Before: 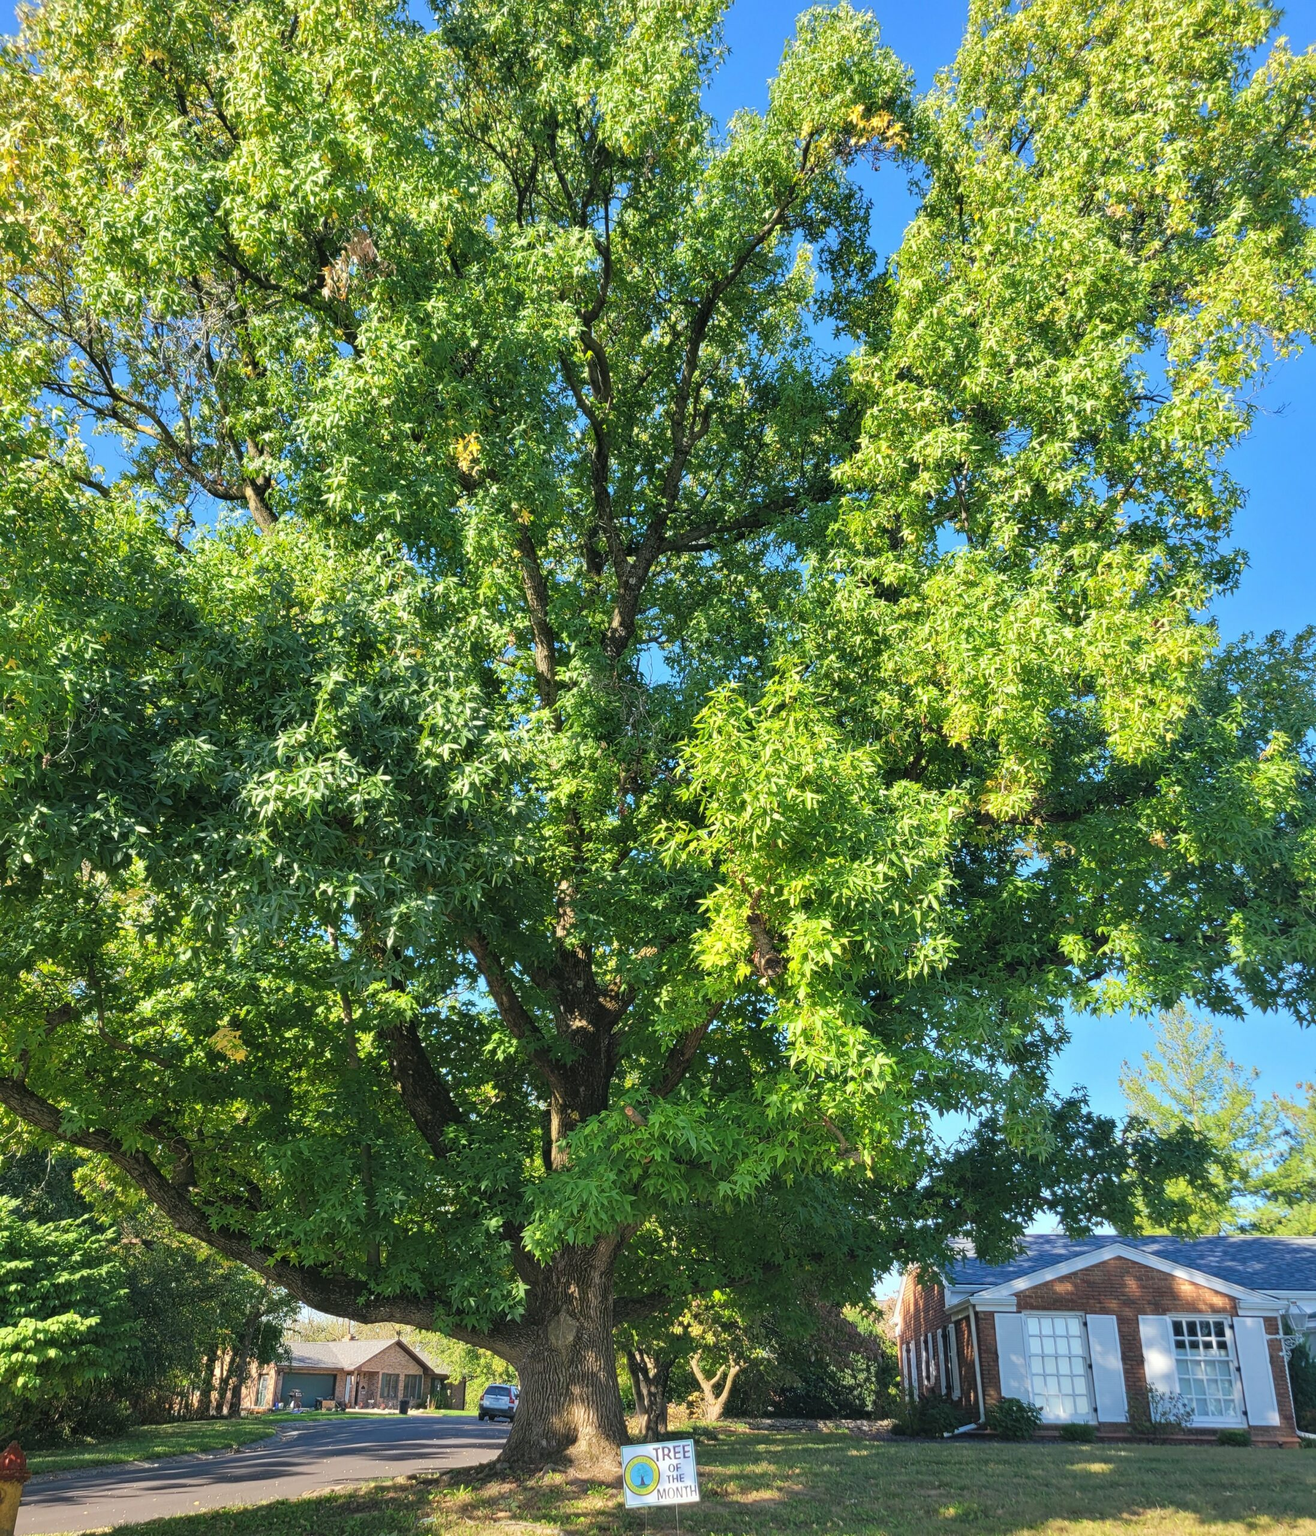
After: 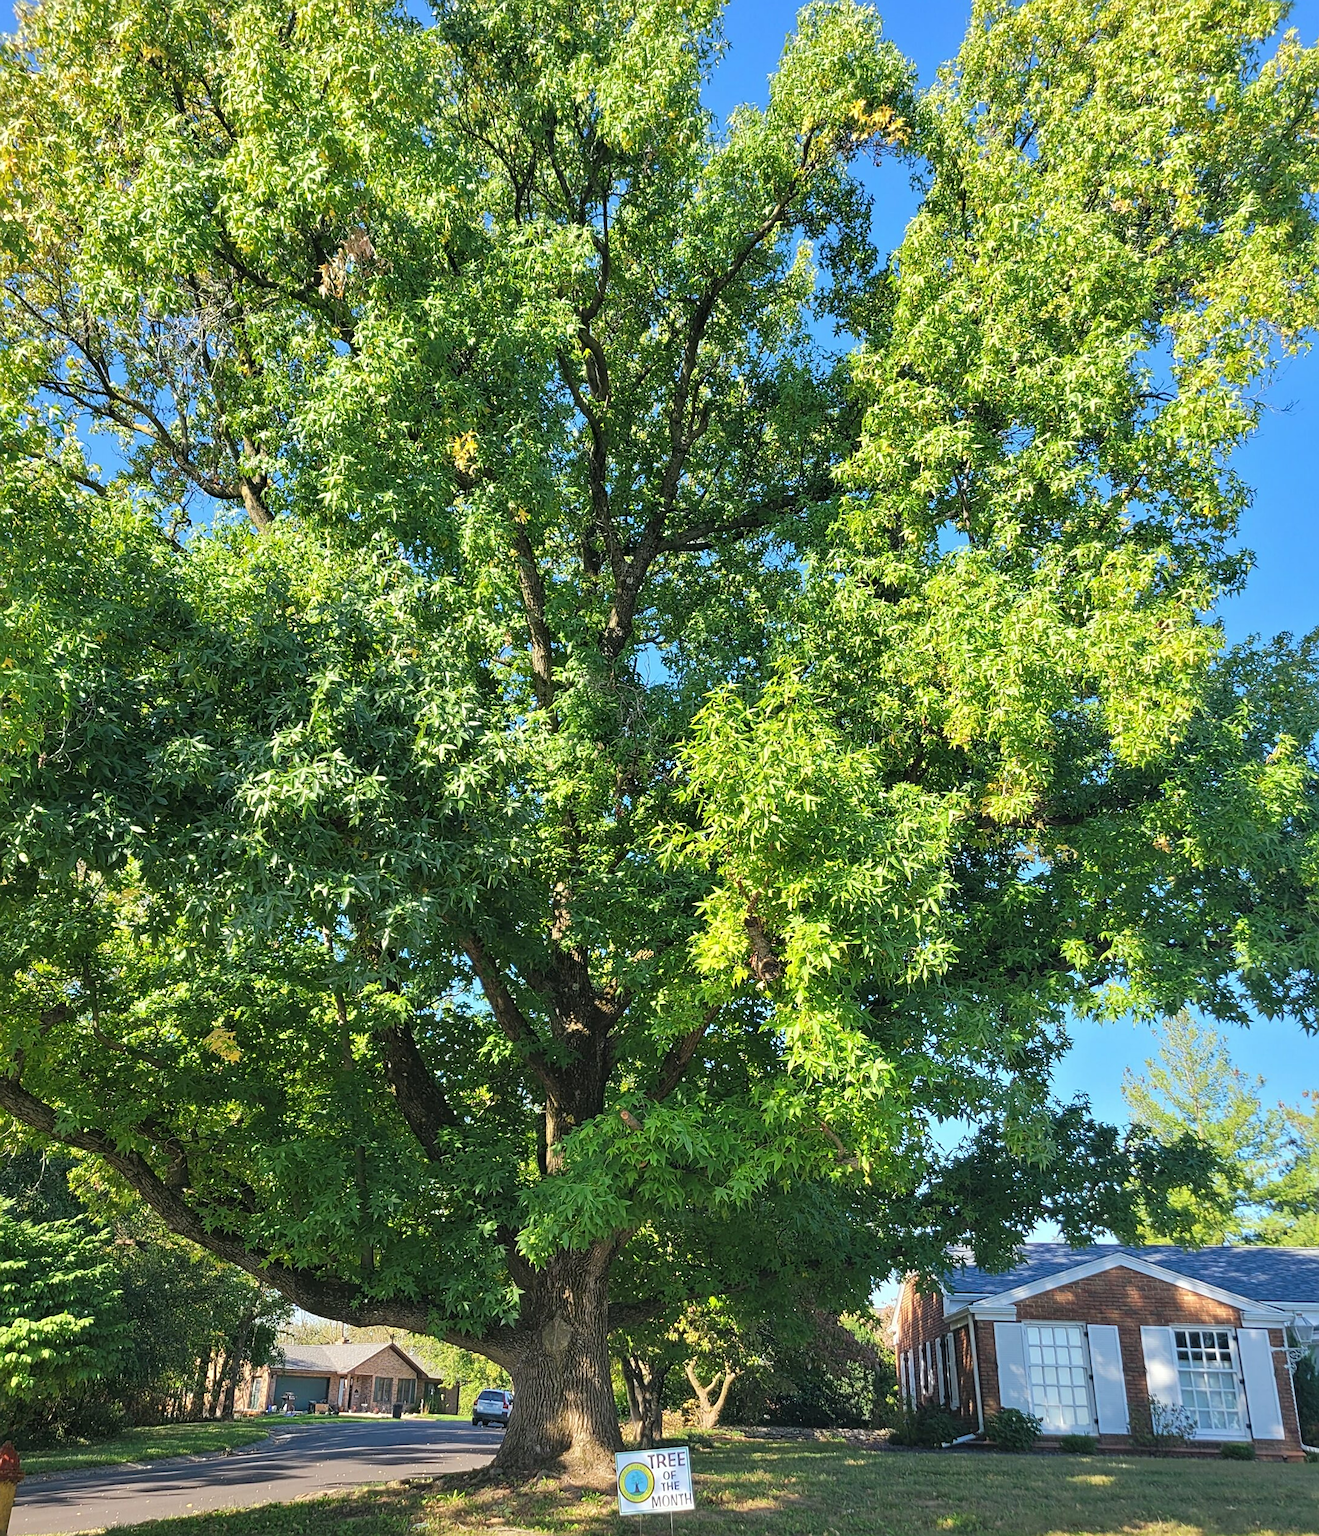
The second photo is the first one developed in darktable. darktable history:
rotate and perspective: rotation 0.192°, lens shift (horizontal) -0.015, crop left 0.005, crop right 0.996, crop top 0.006, crop bottom 0.99
sharpen: on, module defaults
color balance: on, module defaults
